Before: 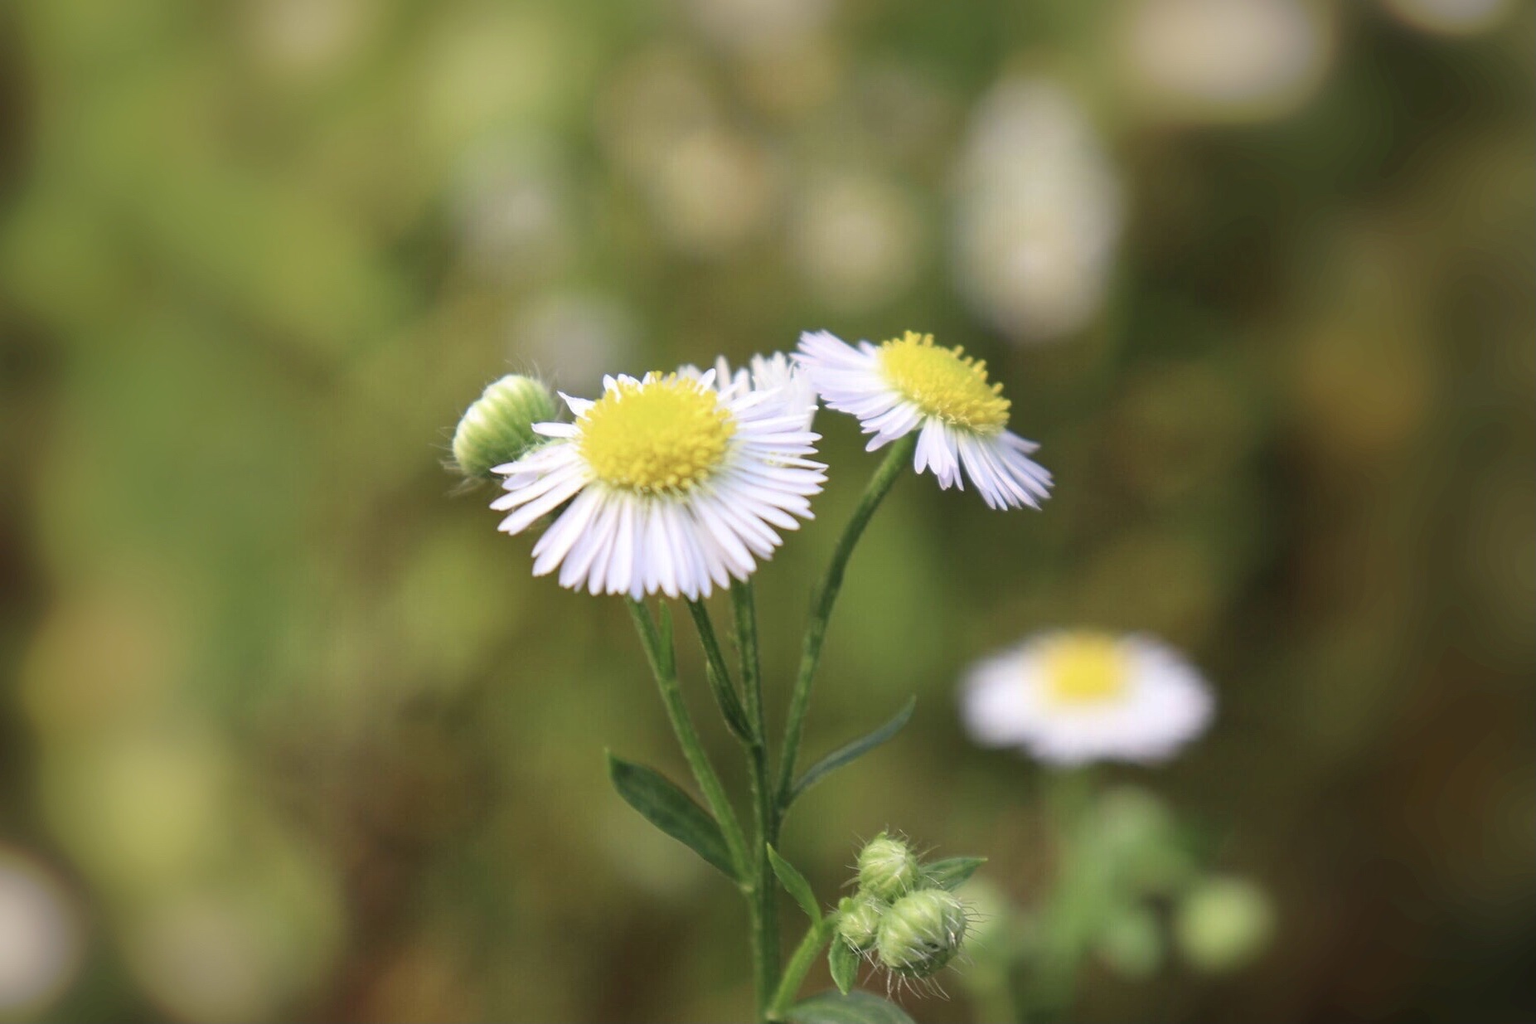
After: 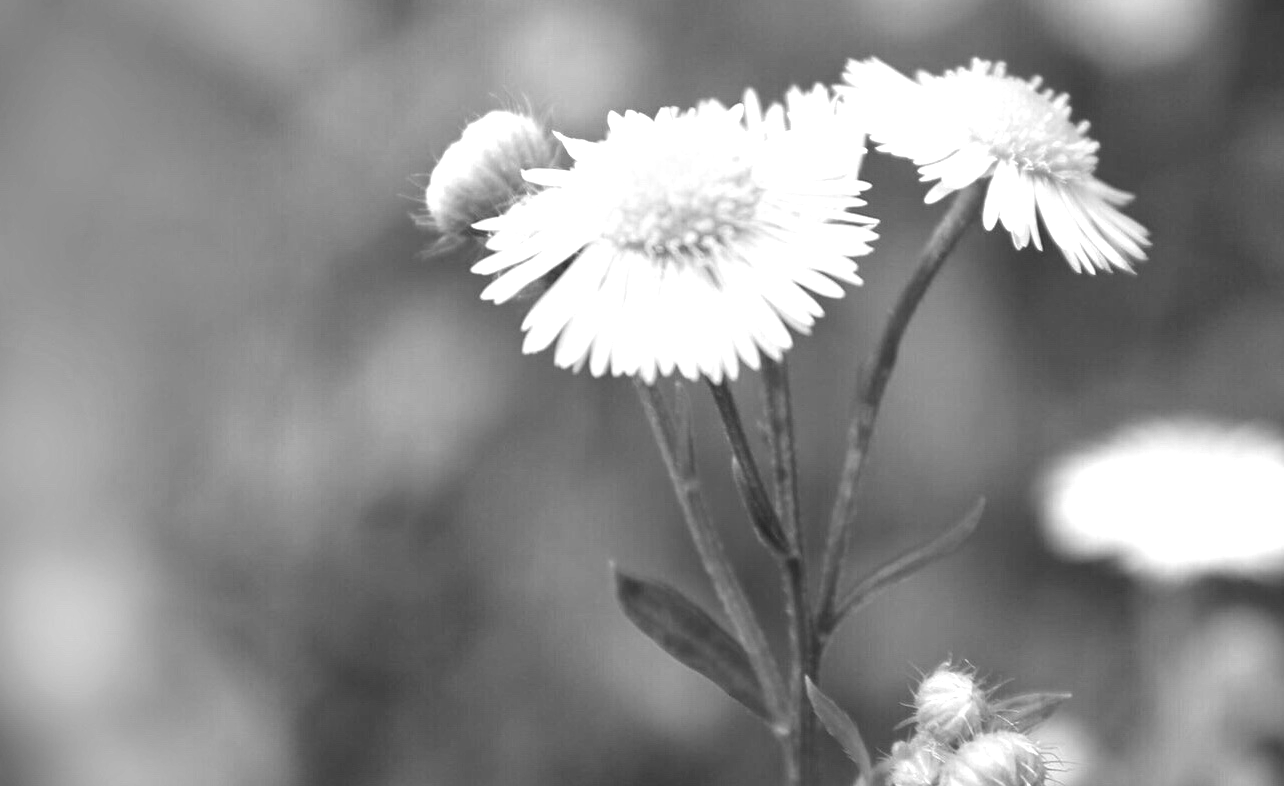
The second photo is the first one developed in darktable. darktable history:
crop: left 6.488%, top 27.668%, right 24.183%, bottom 8.656%
exposure: black level correction 0, exposure 0.5 EV, compensate exposure bias true, compensate highlight preservation false
color balance: contrast 8.5%, output saturation 105%
contrast equalizer: octaves 7, y [[0.6 ×6], [0.55 ×6], [0 ×6], [0 ×6], [0 ×6]], mix 0.15
monochrome: on, module defaults
